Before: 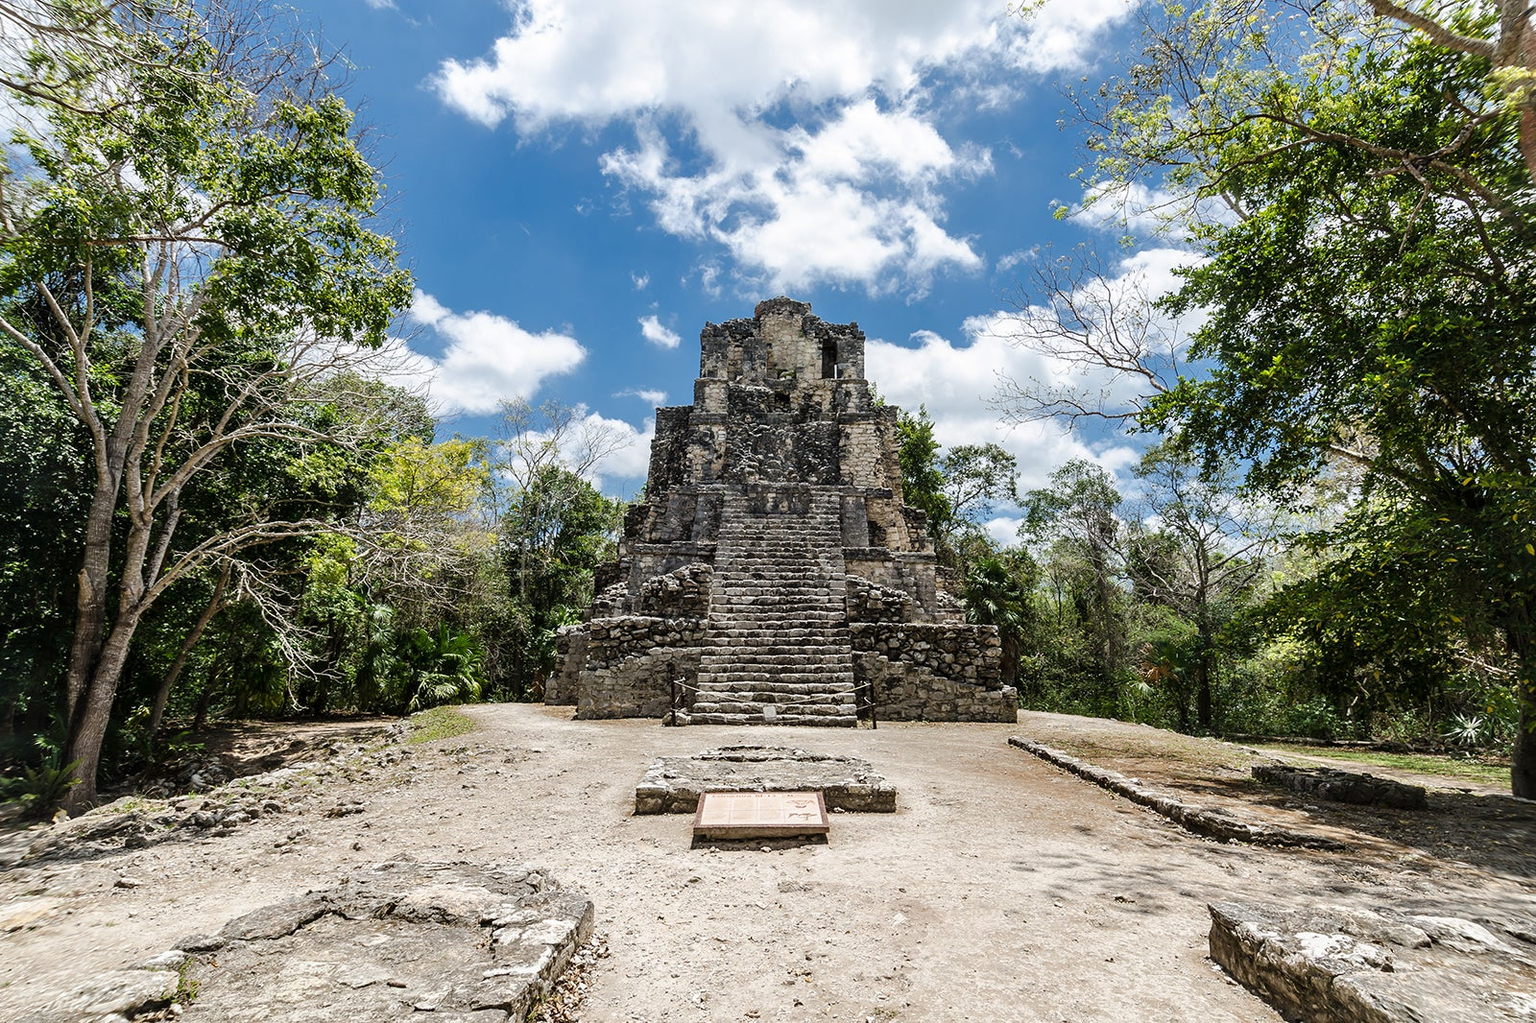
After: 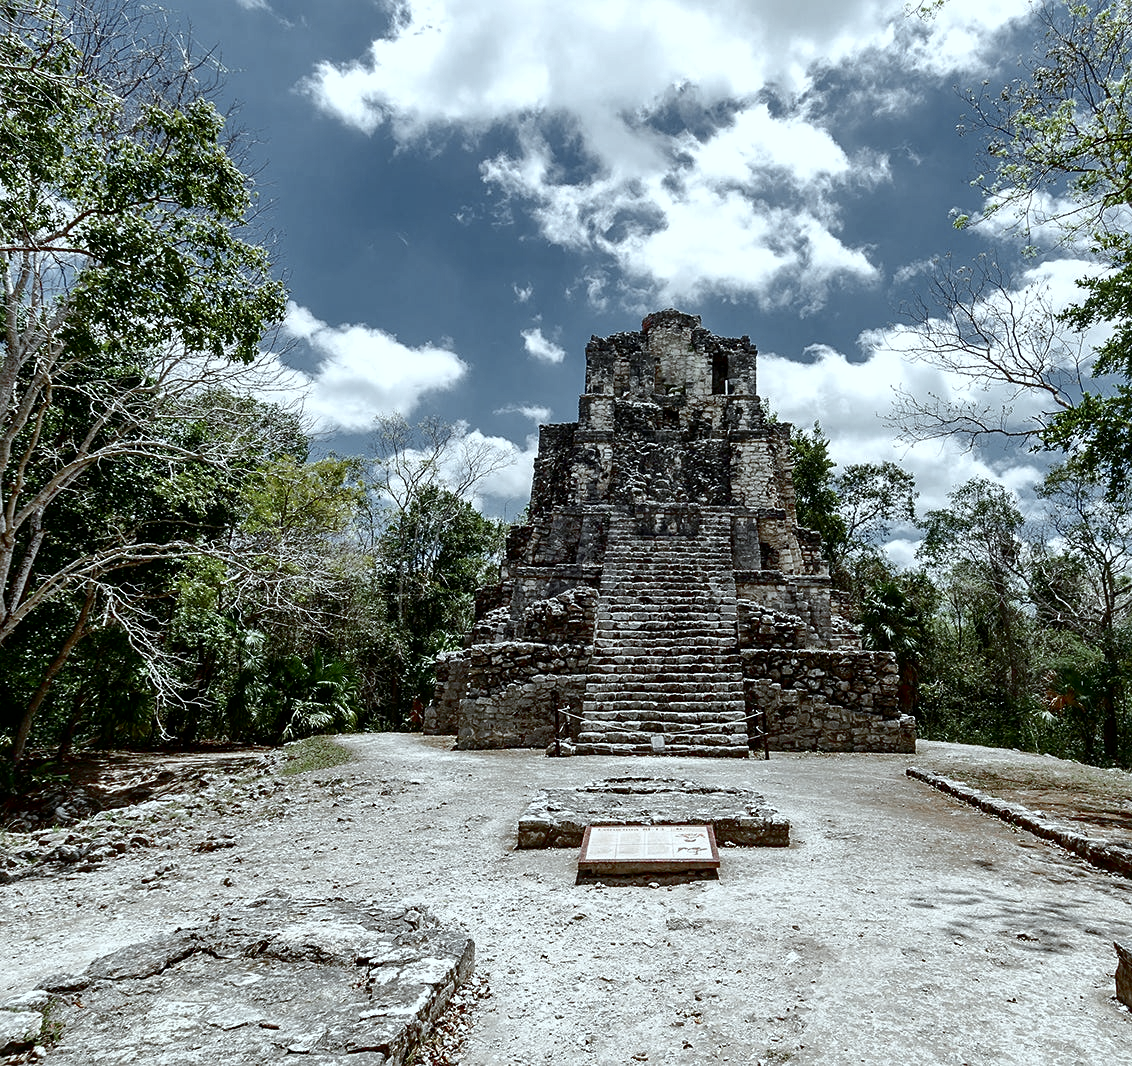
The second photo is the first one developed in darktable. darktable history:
crop and rotate: left 9.061%, right 20.142%
color correction: highlights a* -11.71, highlights b* -15.58
shadows and highlights: on, module defaults
exposure: black level correction 0.001, exposure 0.14 EV, compensate highlight preservation false
contrast brightness saturation: contrast 0.19, brightness -0.24, saturation 0.11
sharpen: amount 0.2
color zones: curves: ch0 [(0, 0.48) (0.209, 0.398) (0.305, 0.332) (0.429, 0.493) (0.571, 0.5) (0.714, 0.5) (0.857, 0.5) (1, 0.48)]; ch1 [(0, 0.736) (0.143, 0.625) (0.225, 0.371) (0.429, 0.256) (0.571, 0.241) (0.714, 0.213) (0.857, 0.48) (1, 0.736)]; ch2 [(0, 0.448) (0.143, 0.498) (0.286, 0.5) (0.429, 0.5) (0.571, 0.5) (0.714, 0.5) (0.857, 0.5) (1, 0.448)]
